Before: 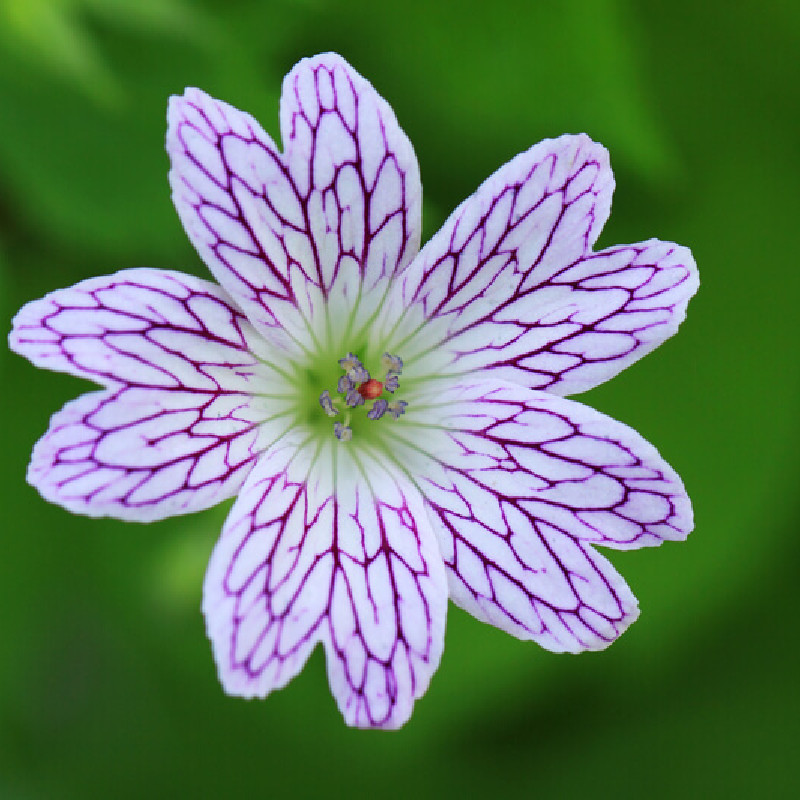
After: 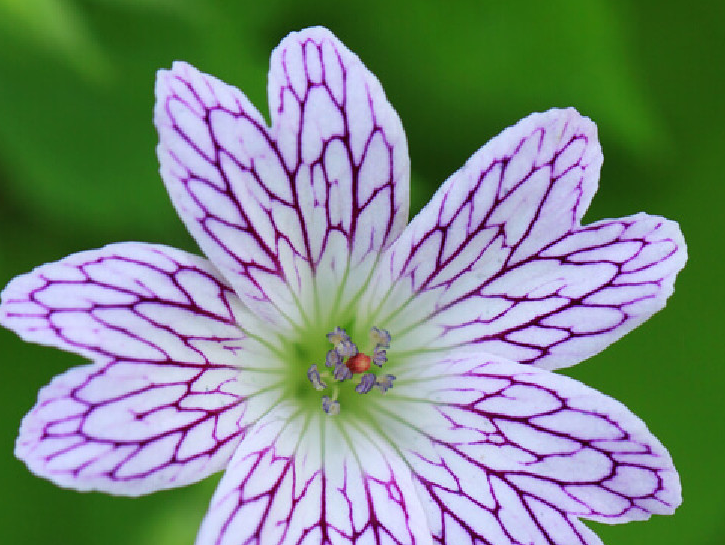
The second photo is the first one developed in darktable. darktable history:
crop: left 1.552%, top 3.37%, right 7.723%, bottom 28.494%
